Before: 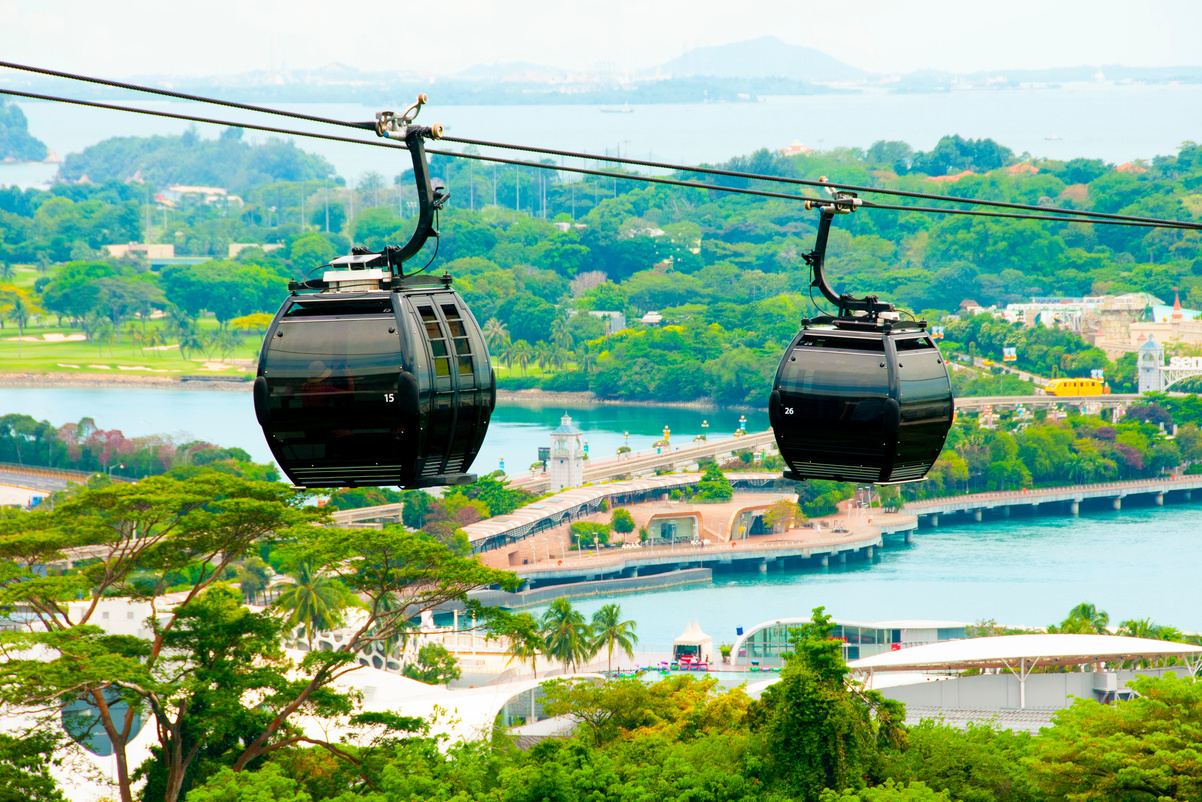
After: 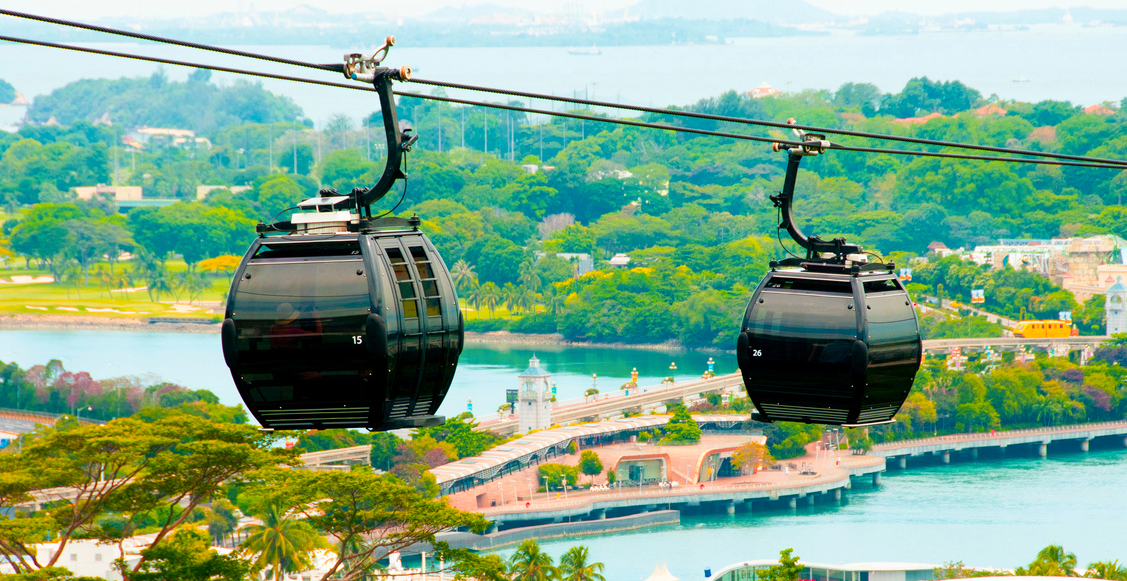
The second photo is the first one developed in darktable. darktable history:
crop: left 2.737%, top 7.287%, right 3.421%, bottom 20.179%
color zones: curves: ch1 [(0.235, 0.558) (0.75, 0.5)]; ch2 [(0.25, 0.462) (0.749, 0.457)], mix 40.67%
